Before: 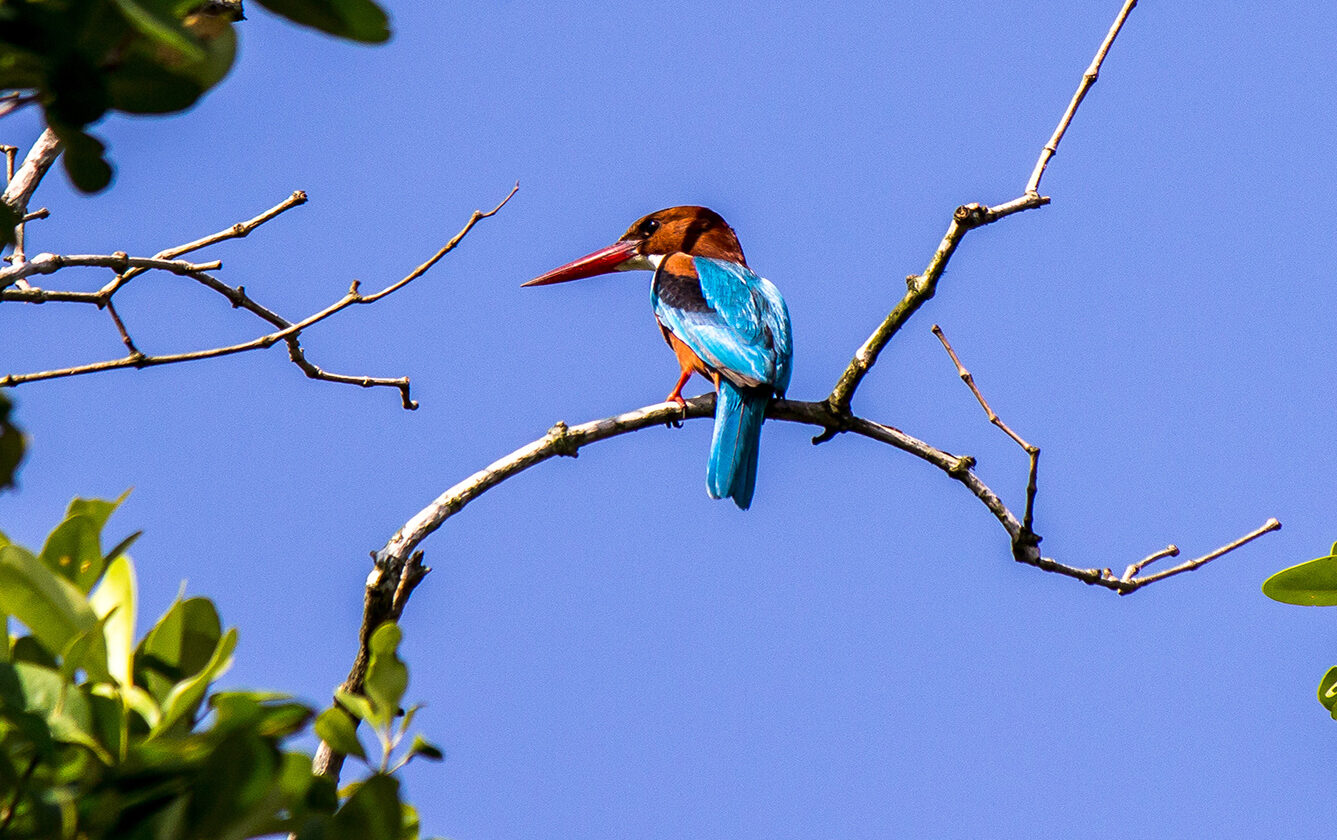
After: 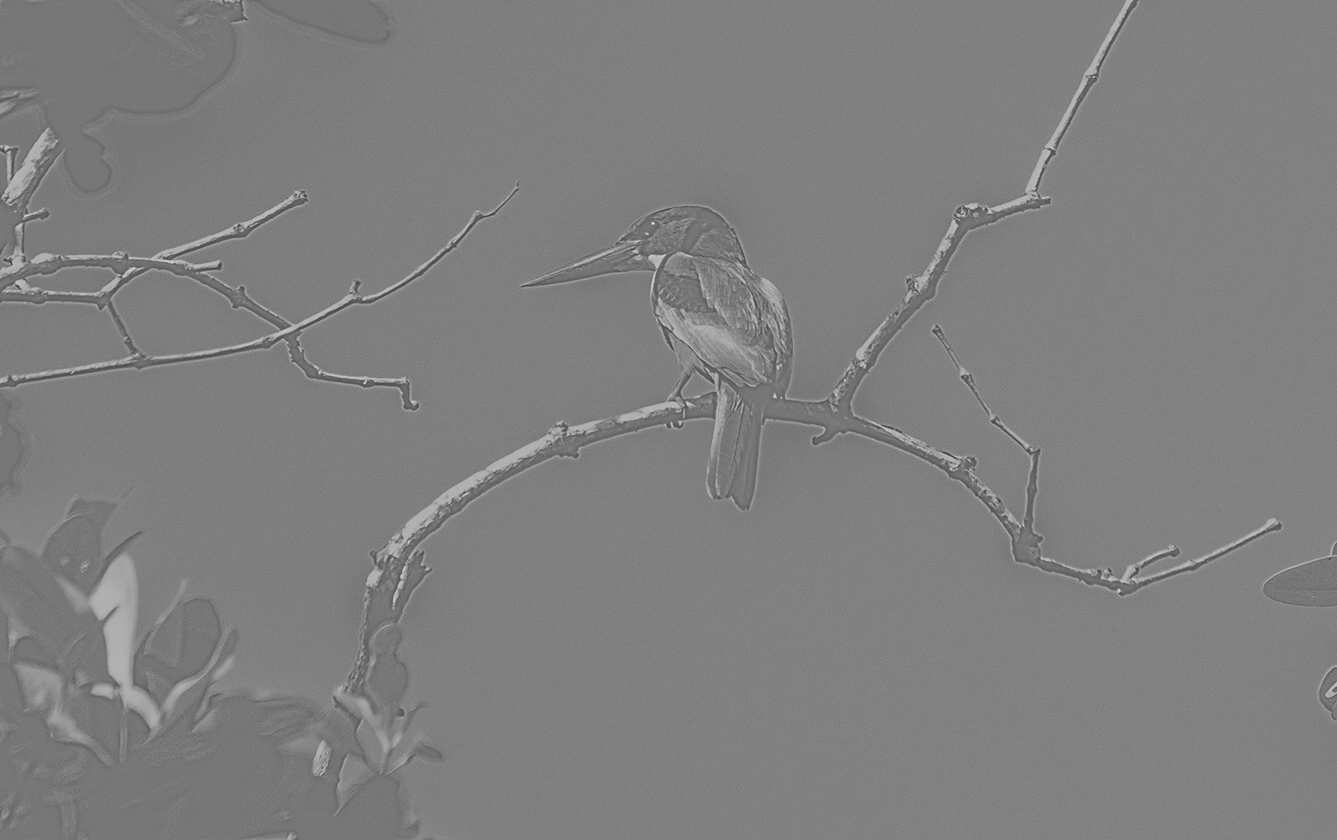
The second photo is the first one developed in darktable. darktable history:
tone equalizer: -8 EV -0.75 EV, -7 EV -0.7 EV, -6 EV -0.6 EV, -5 EV -0.4 EV, -3 EV 0.4 EV, -2 EV 0.6 EV, -1 EV 0.7 EV, +0 EV 0.75 EV, edges refinement/feathering 500, mask exposure compensation -1.57 EV, preserve details no
highpass: sharpness 5.84%, contrast boost 8.44%
exposure: black level correction 0, exposure 1.3 EV, compensate exposure bias true, compensate highlight preservation false
